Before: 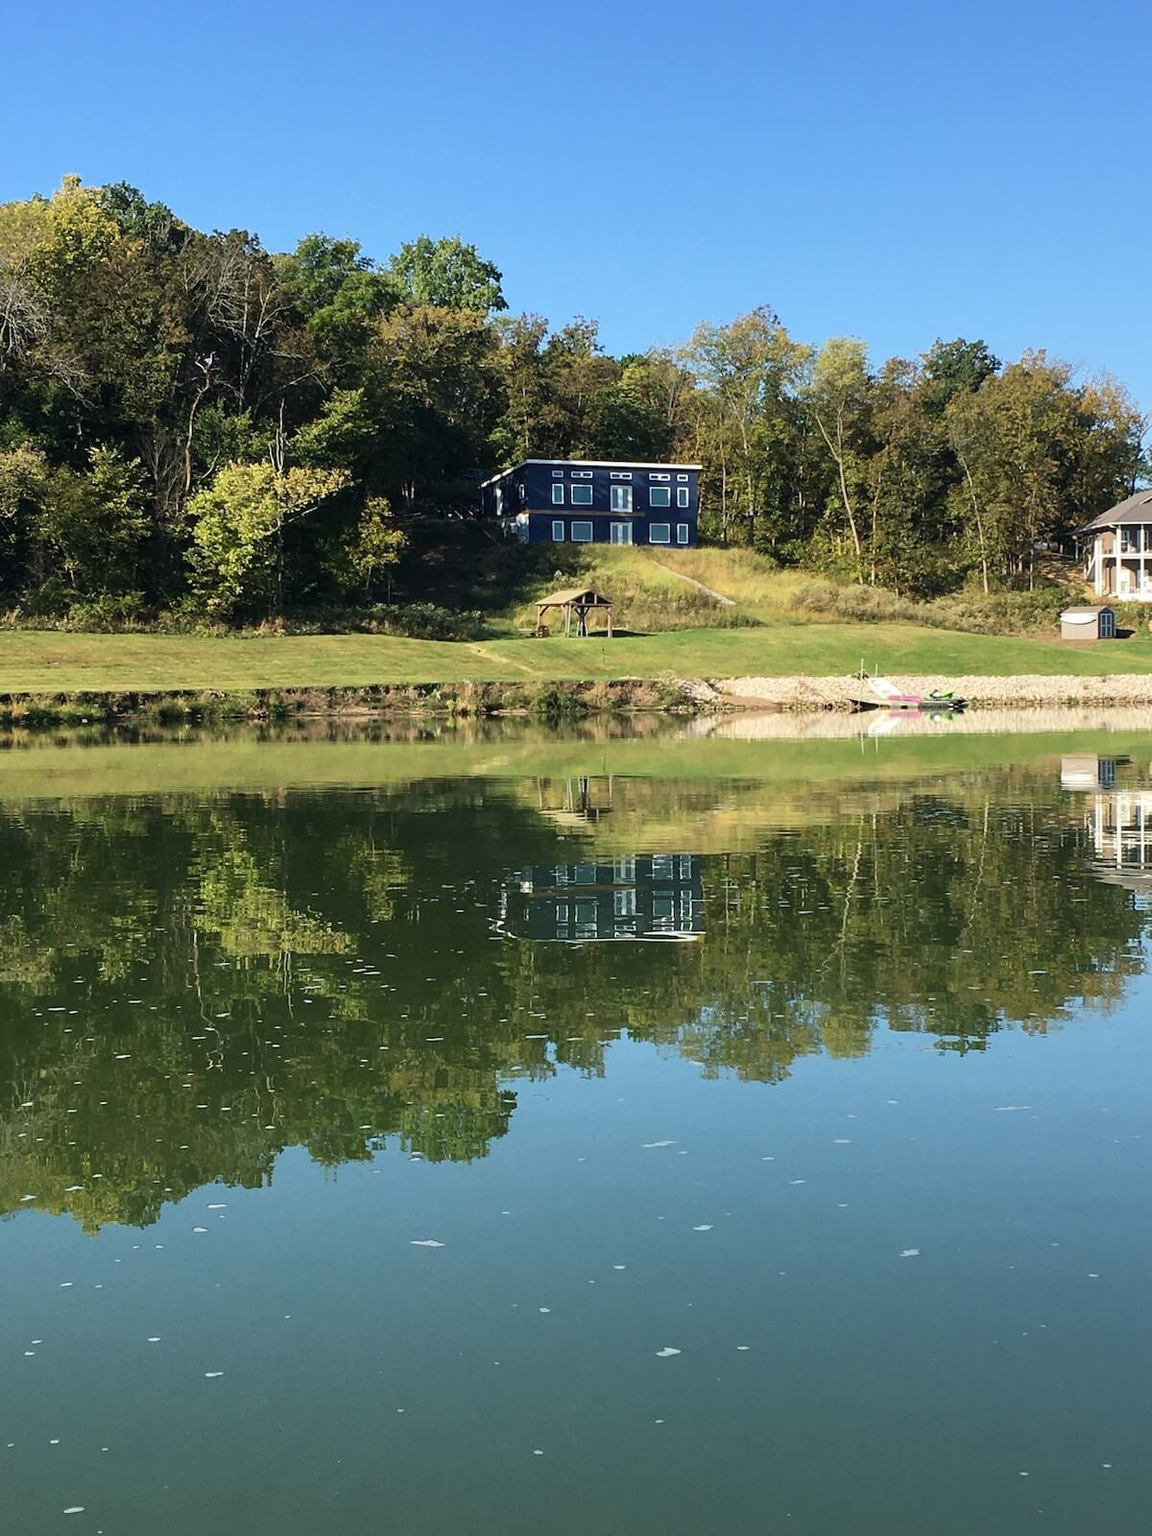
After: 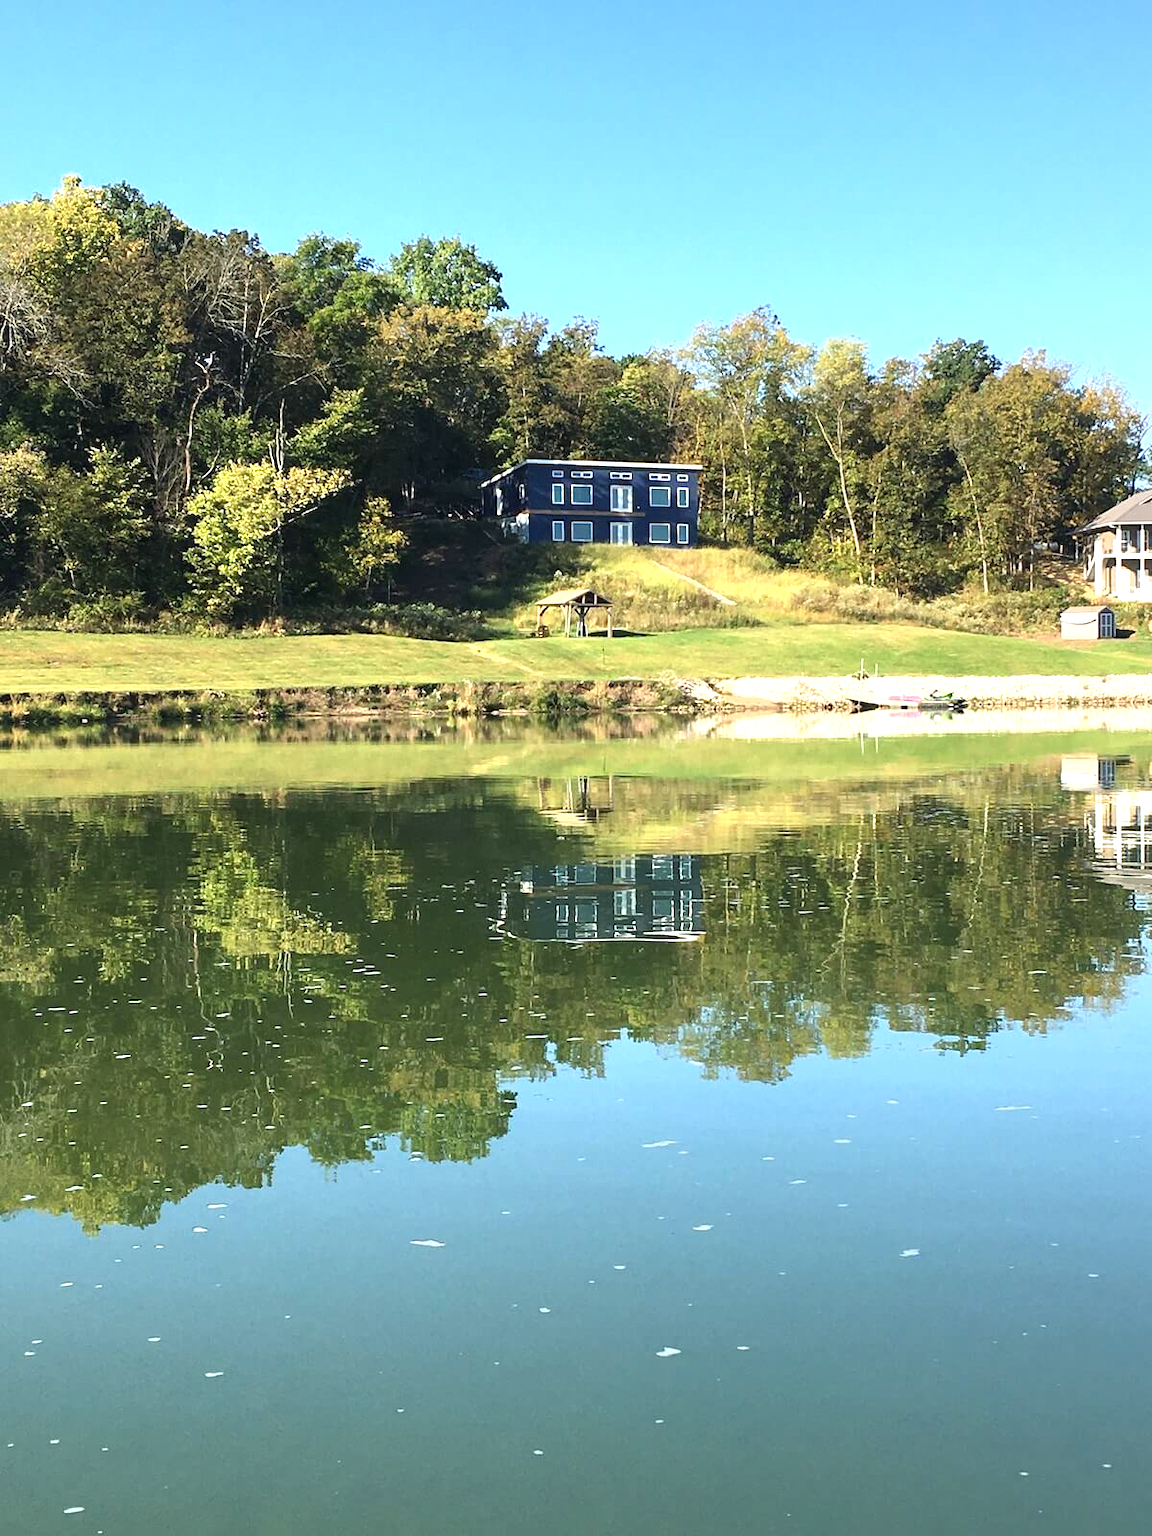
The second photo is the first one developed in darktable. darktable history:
exposure: black level correction 0, exposure 0.902 EV, compensate highlight preservation false
